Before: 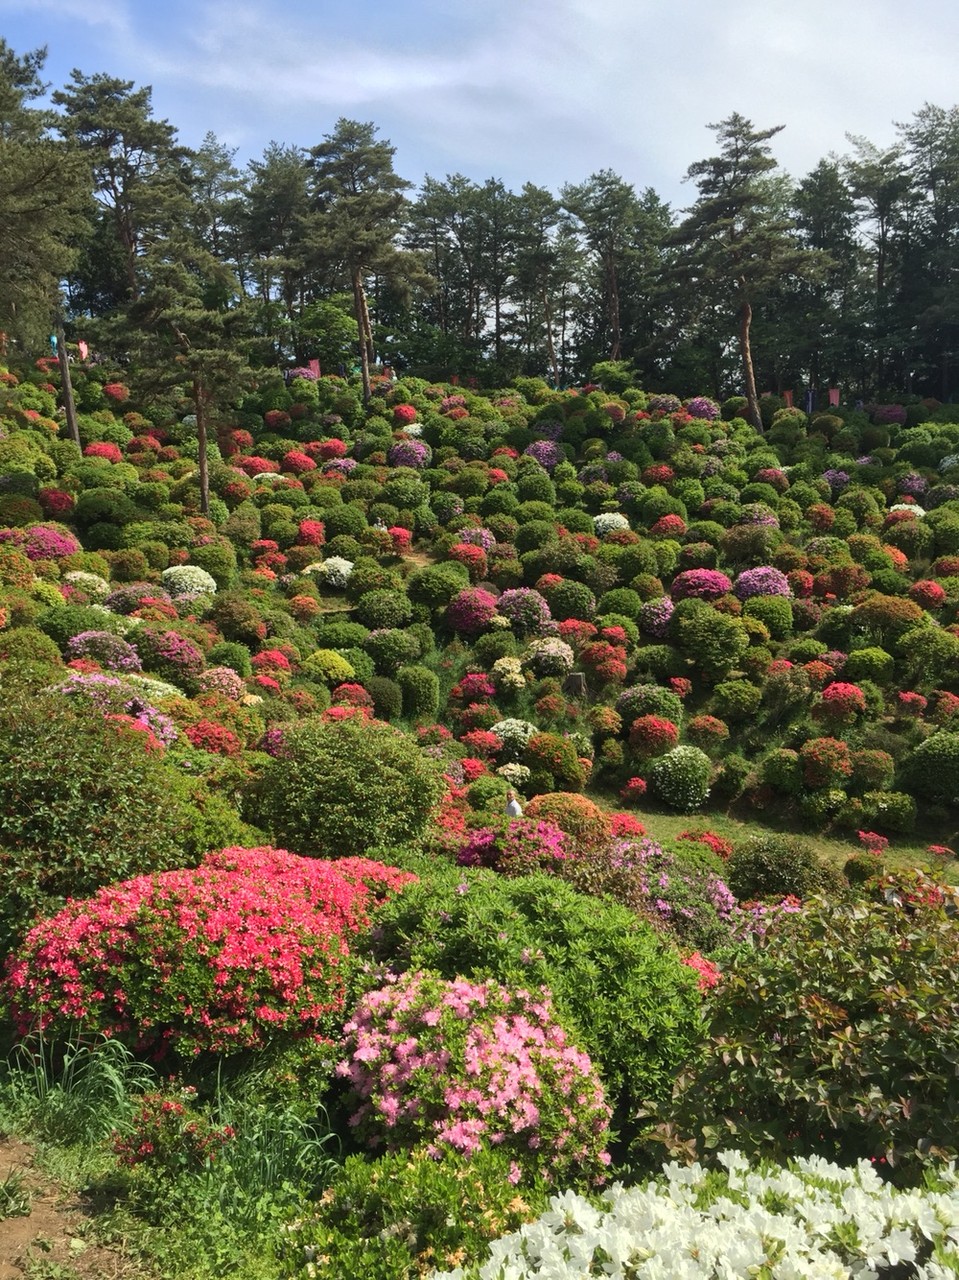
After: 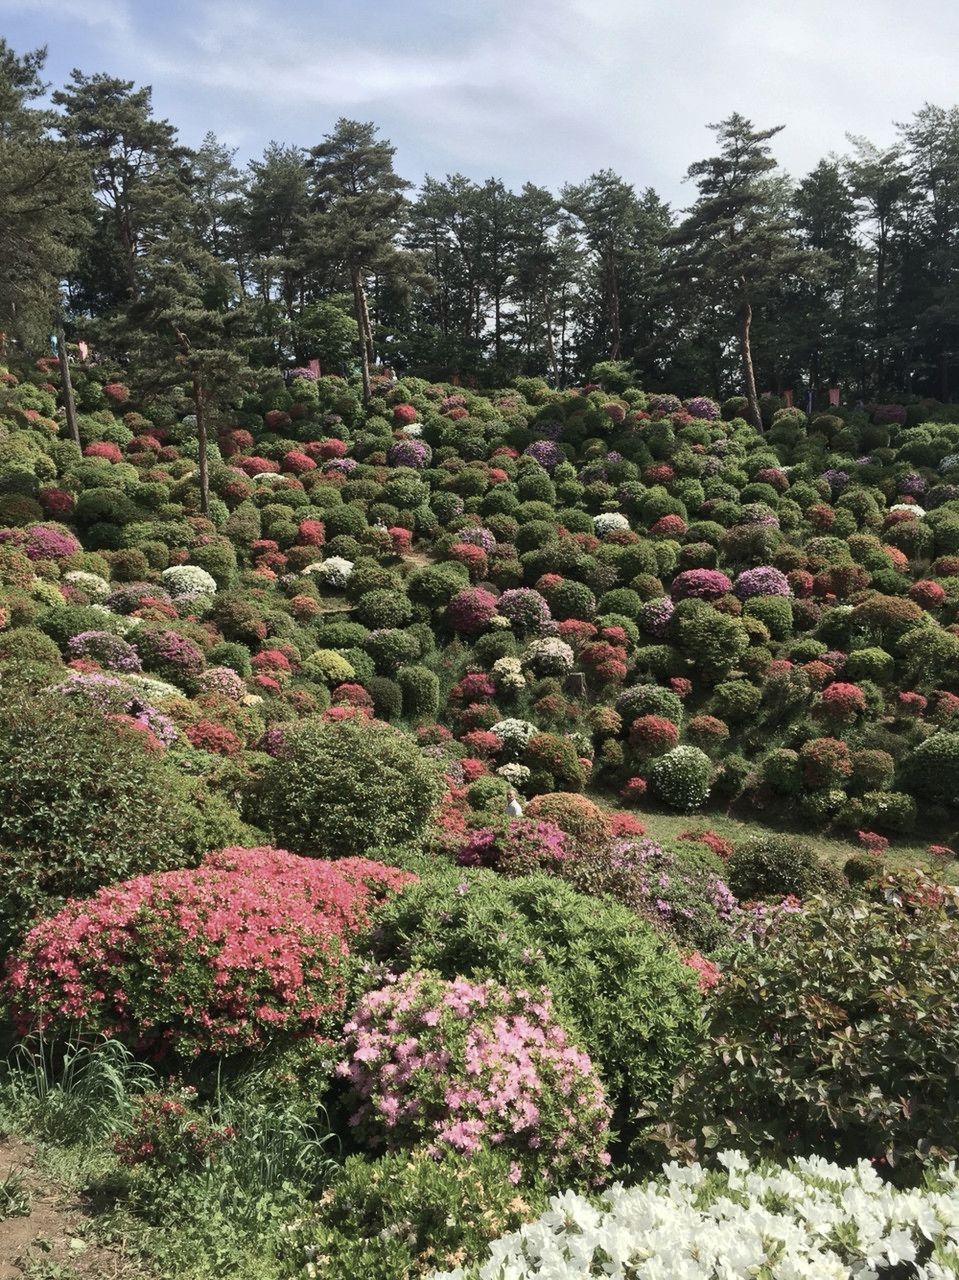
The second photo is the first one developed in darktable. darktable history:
contrast brightness saturation: contrast 0.1, saturation -0.377
